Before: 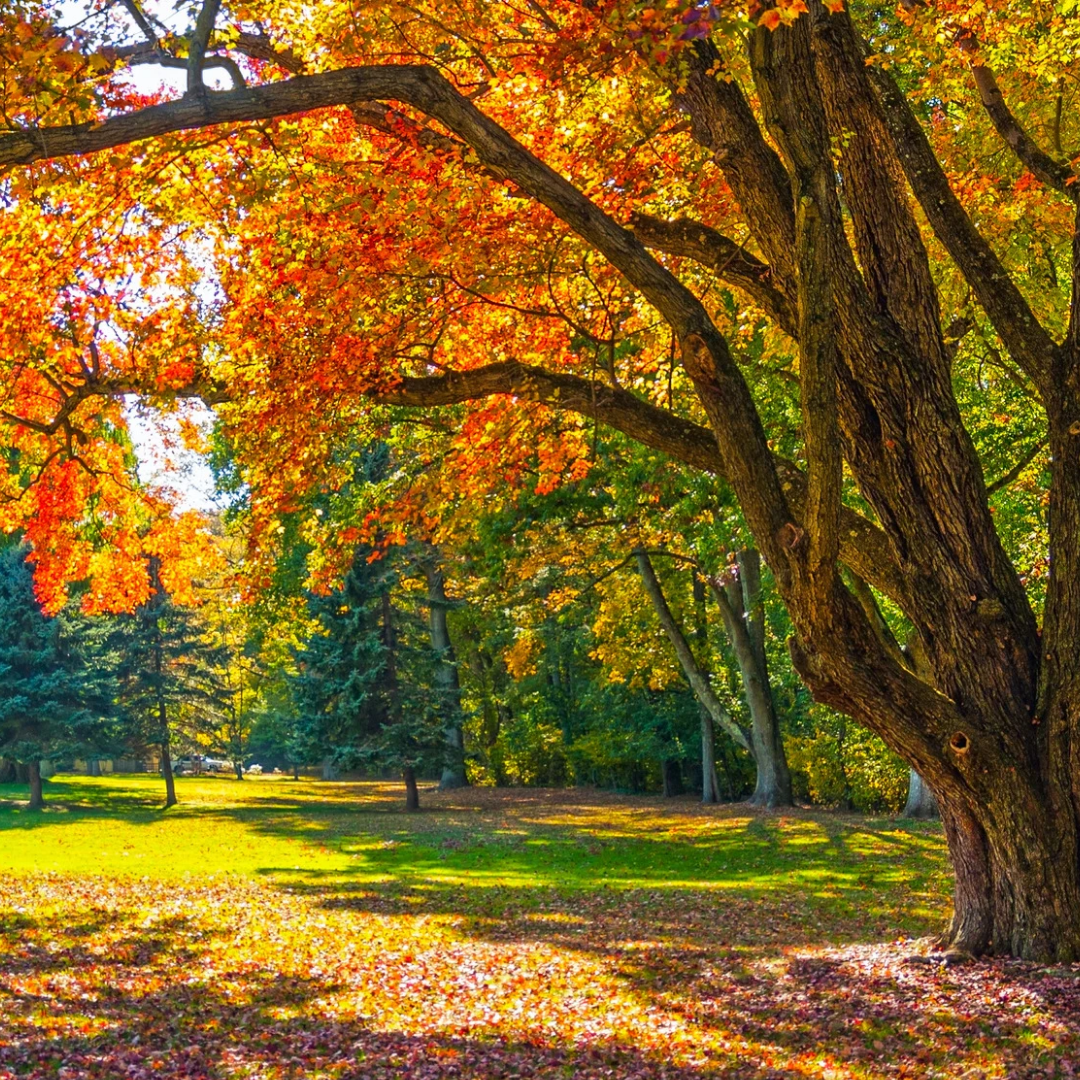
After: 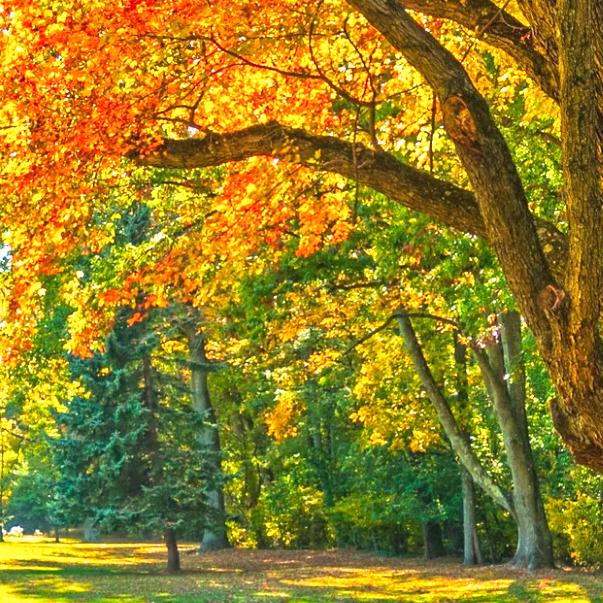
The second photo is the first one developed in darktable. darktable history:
base curve: curves: ch0 [(0, 0) (0.495, 0.917) (1, 1)], preserve colors none
exposure: exposure -0.01 EV, compensate highlight preservation false
color balance: mode lift, gamma, gain (sRGB), lift [1.04, 1, 1, 0.97], gamma [1.01, 1, 1, 0.97], gain [0.96, 1, 1, 0.97]
crop and rotate: left 22.13%, top 22.054%, right 22.026%, bottom 22.102%
